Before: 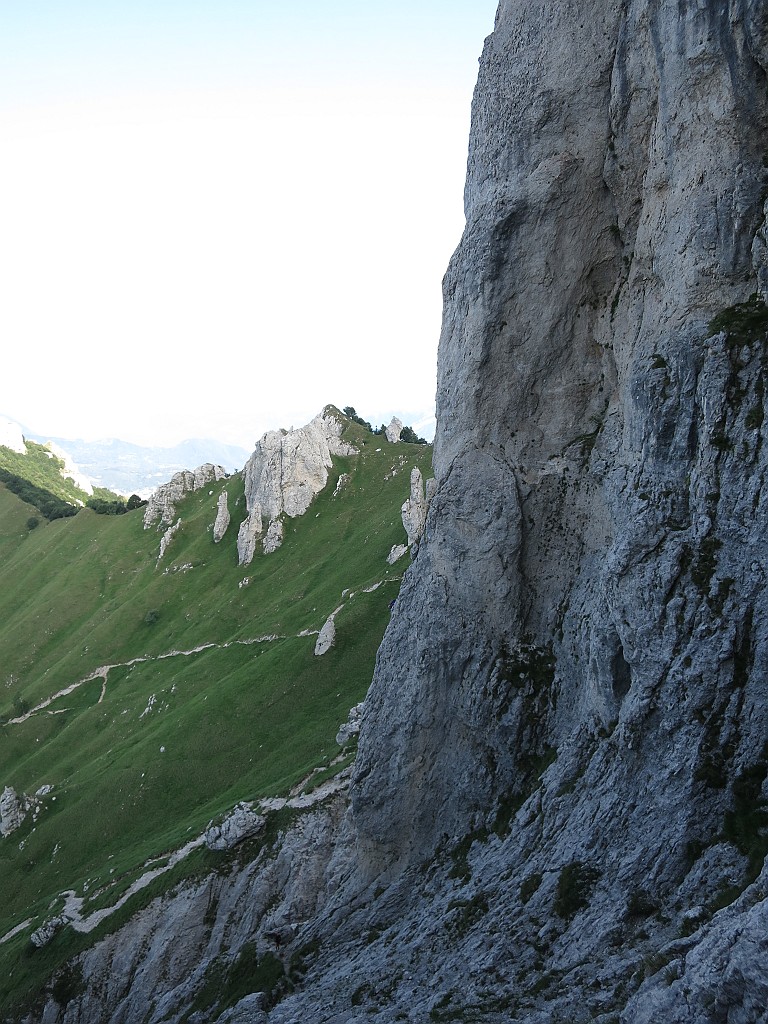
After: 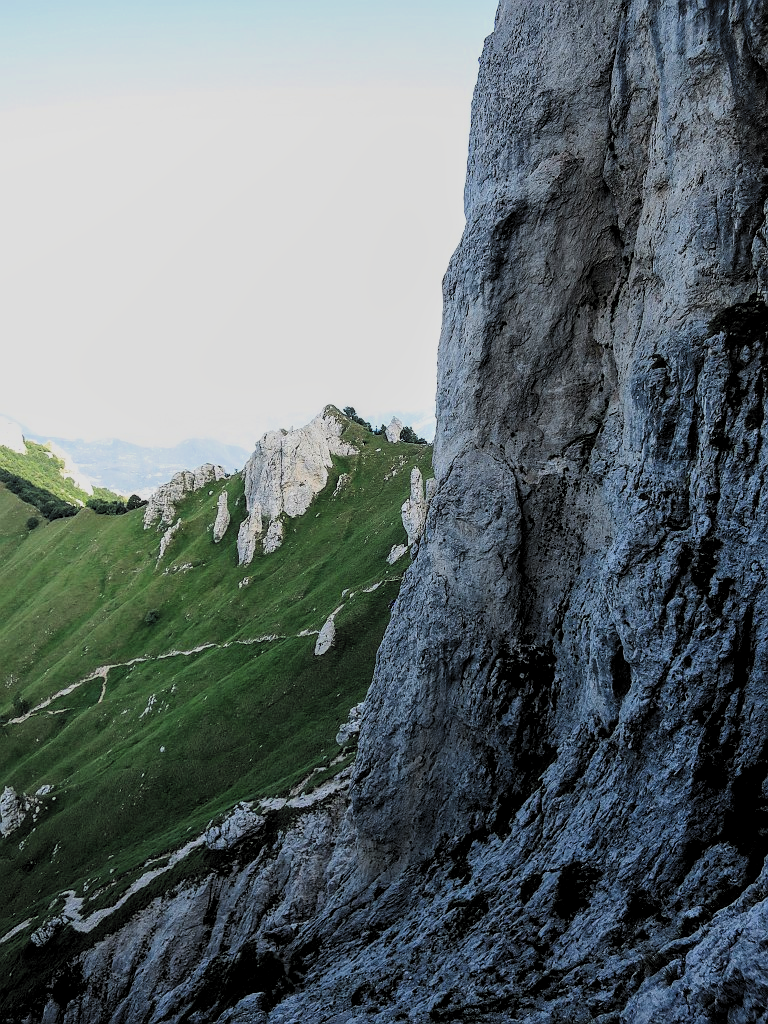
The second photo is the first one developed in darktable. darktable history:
local contrast: on, module defaults
color correction: highlights b* 0.031, saturation 1.34
filmic rgb: black relative exposure -5.06 EV, white relative exposure 3.97 EV, threshold 5.96 EV, hardness 2.88, contrast 1.391, highlights saturation mix -28.79%, preserve chrominance max RGB, color science v6 (2022), contrast in shadows safe, contrast in highlights safe, enable highlight reconstruction true
